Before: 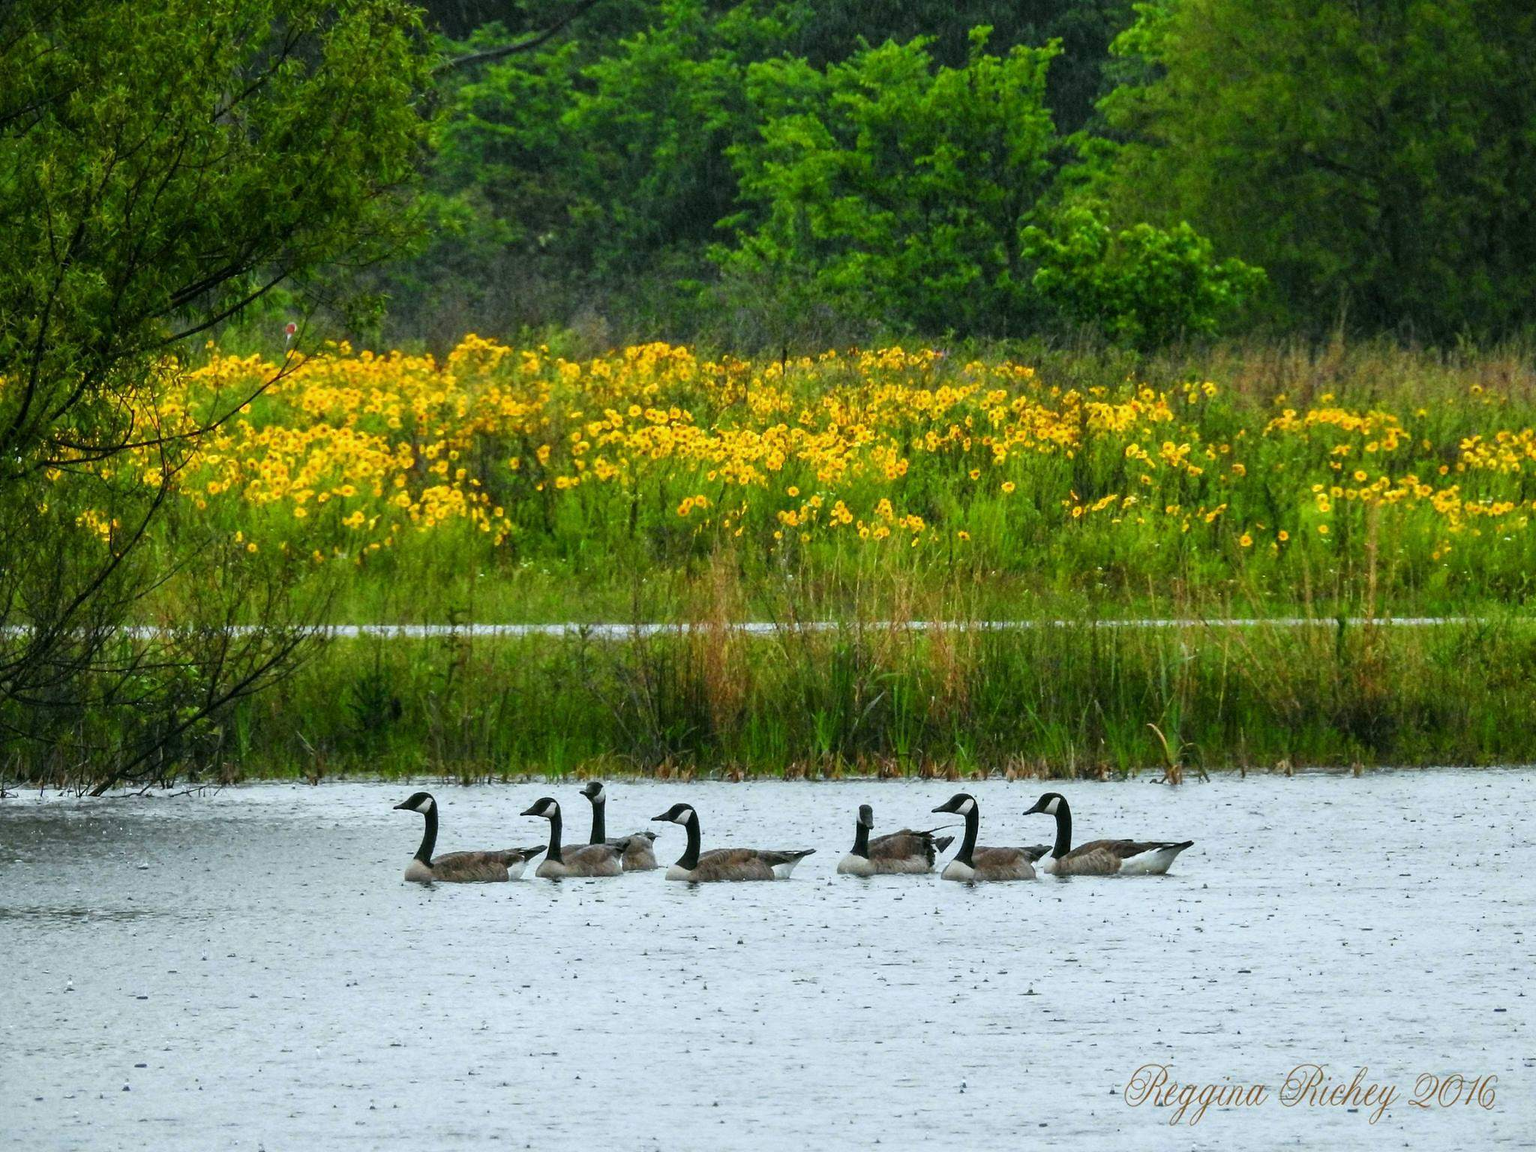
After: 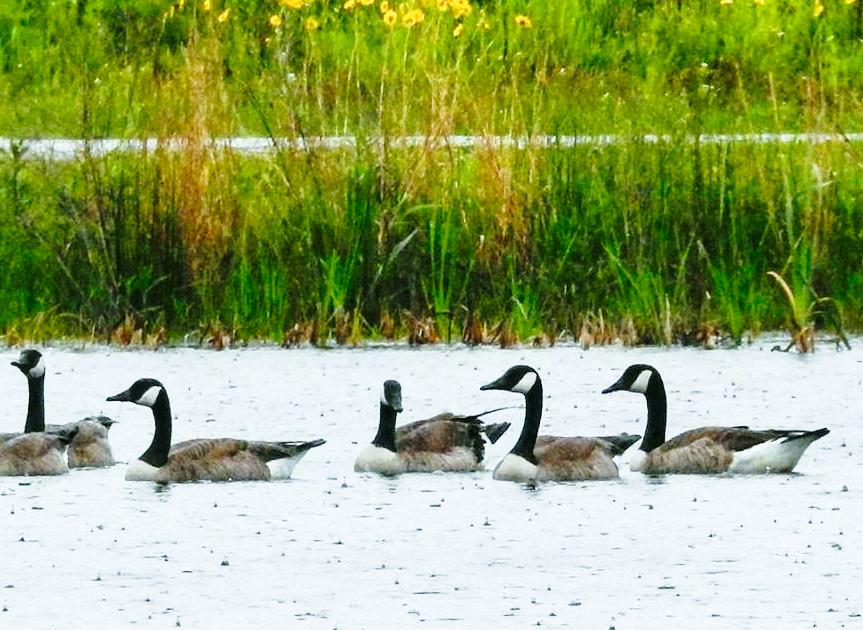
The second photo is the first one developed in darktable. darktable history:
crop: left 37.221%, top 45.169%, right 20.63%, bottom 13.777%
base curve: curves: ch0 [(0, 0) (0.028, 0.03) (0.121, 0.232) (0.46, 0.748) (0.859, 0.968) (1, 1)], preserve colors none
